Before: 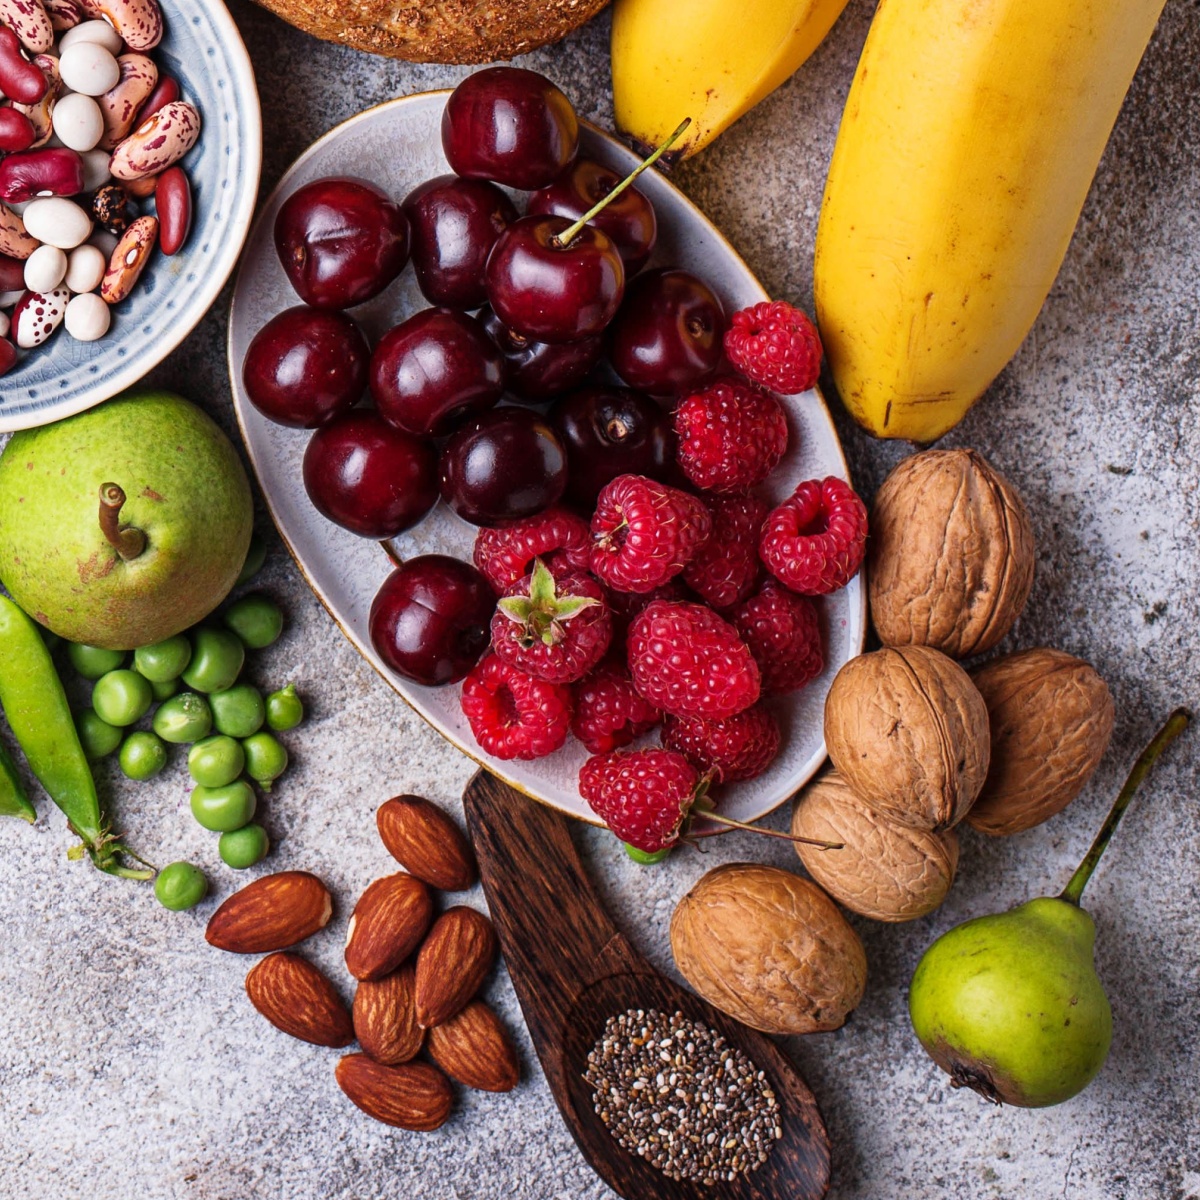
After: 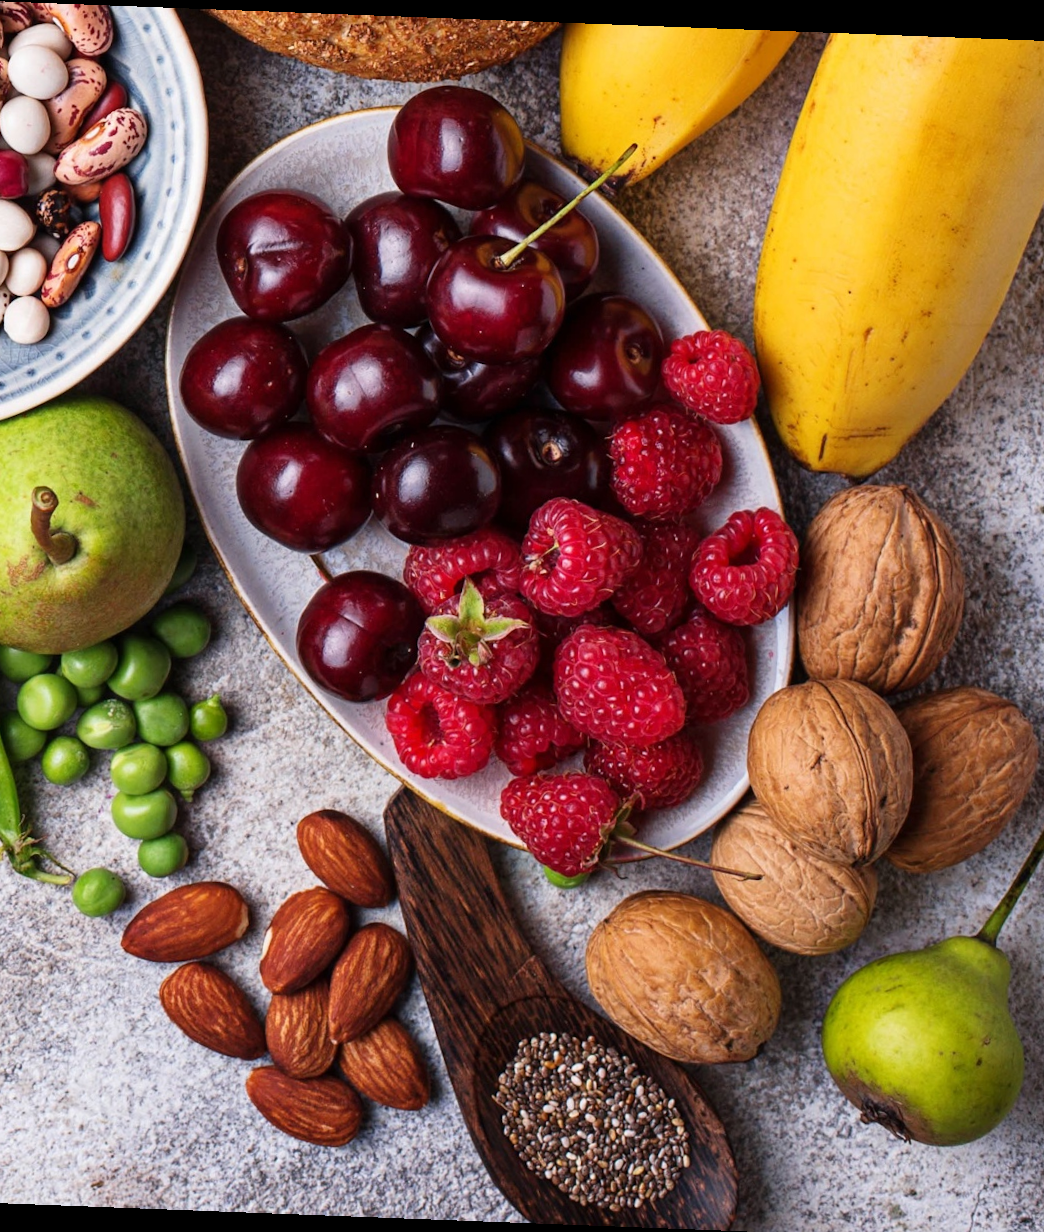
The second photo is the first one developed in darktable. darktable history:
rotate and perspective: rotation 2.17°, automatic cropping off
crop: left 7.598%, right 7.873%
